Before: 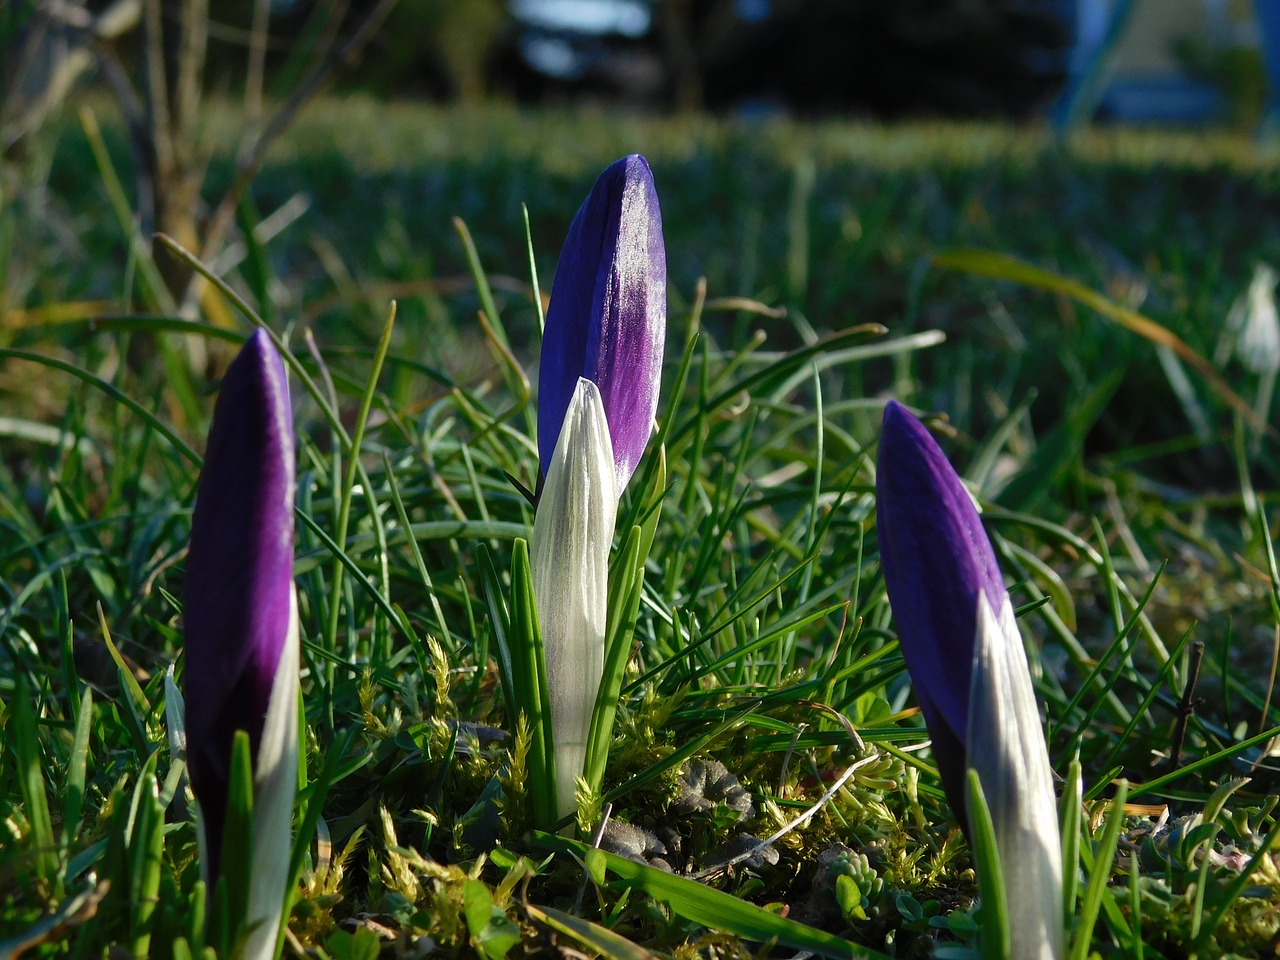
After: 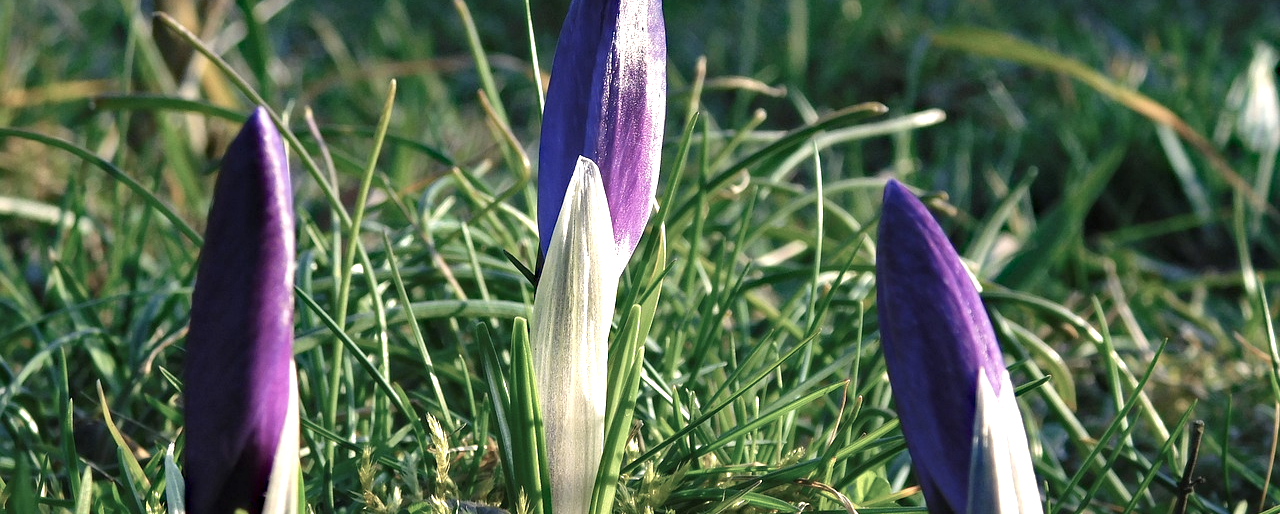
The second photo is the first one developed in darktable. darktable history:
shadows and highlights: radius 171.32, shadows 26.14, white point adjustment 2.97, highlights -68.09, soften with gaussian
contrast brightness saturation: saturation -0.058
exposure: black level correction 0, exposure 1 EV, compensate highlight preservation false
color balance rgb: shadows lift › chroma 2.025%, shadows lift › hue 187.2°, highlights gain › chroma 2.91%, highlights gain › hue 61.22°, perceptual saturation grading › global saturation -31.782%
haze removal: strength 0.276, distance 0.253, adaptive false
crop and rotate: top 23.097%, bottom 23.312%
